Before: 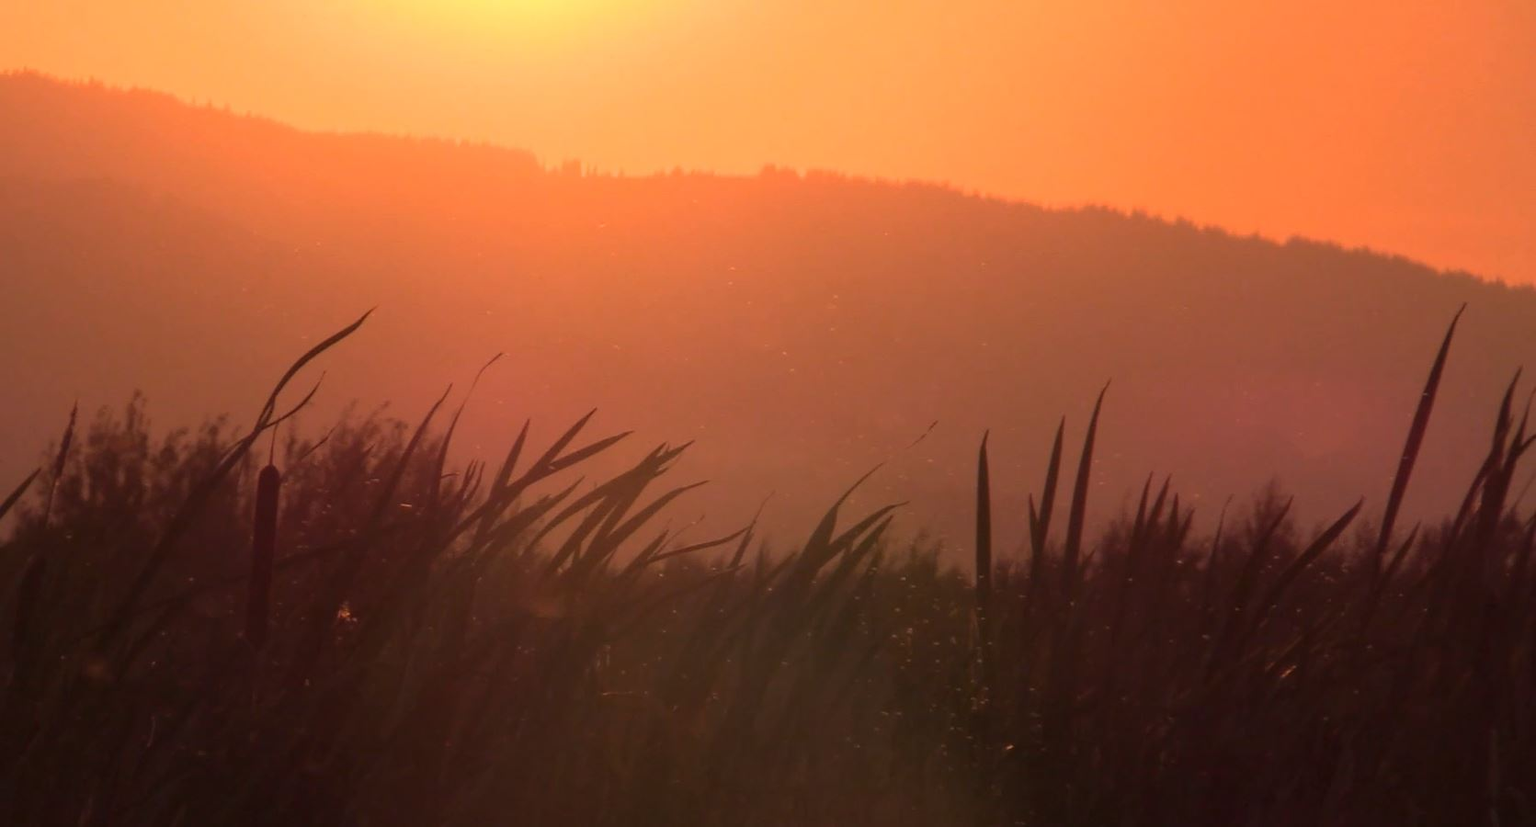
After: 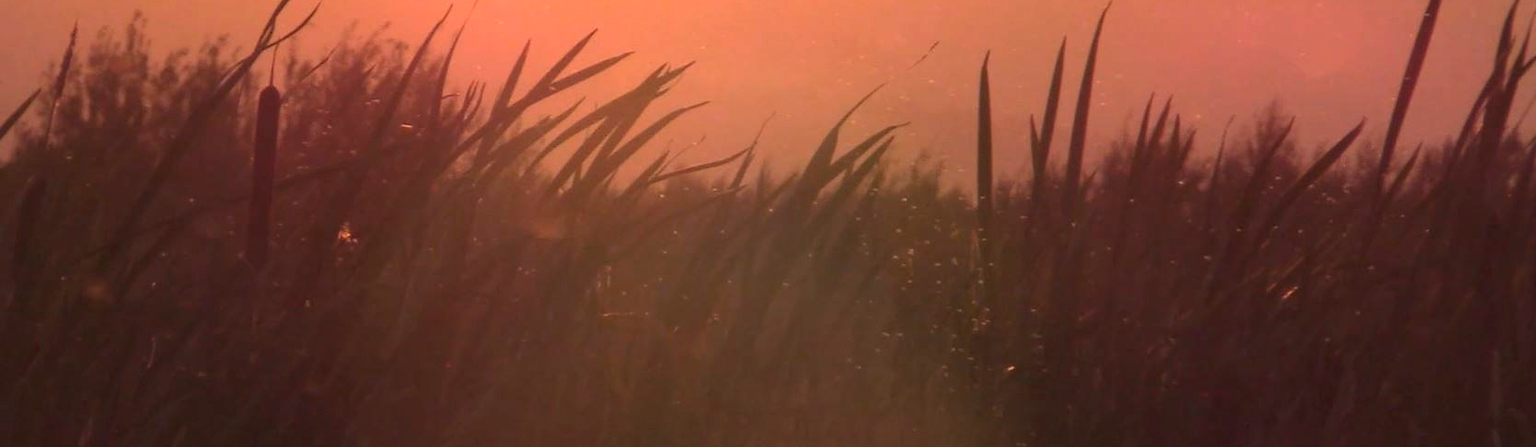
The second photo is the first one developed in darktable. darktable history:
crop and rotate: top 45.945%, right 0.063%
exposure: black level correction 0, exposure 1.101 EV, compensate highlight preservation false
